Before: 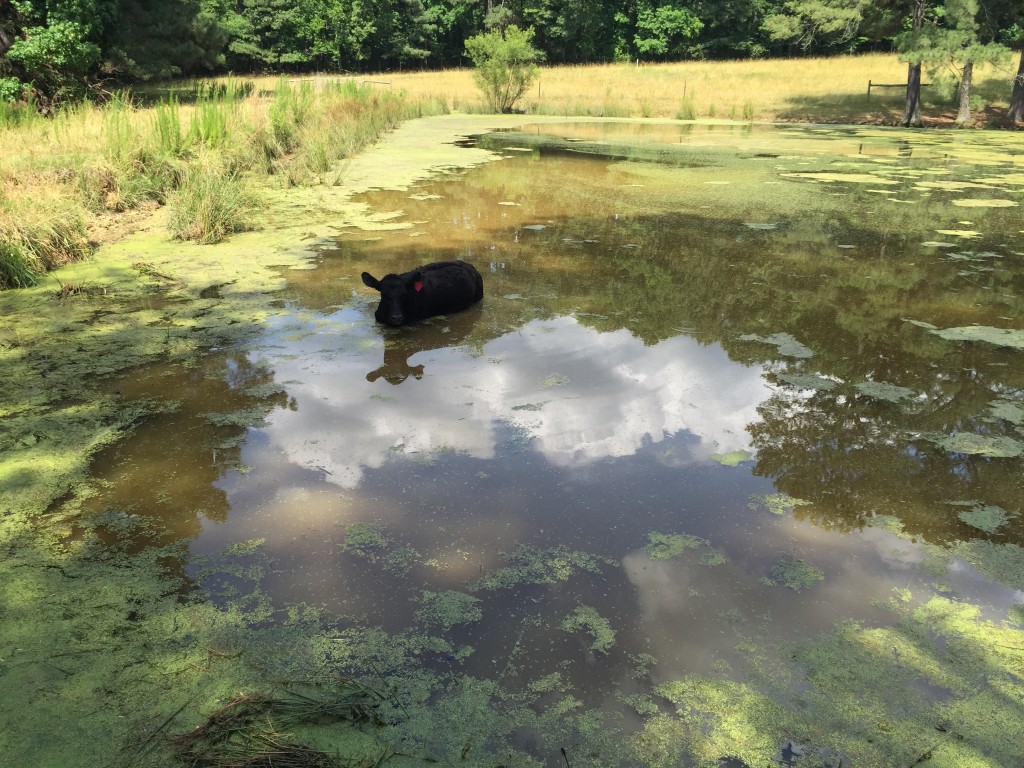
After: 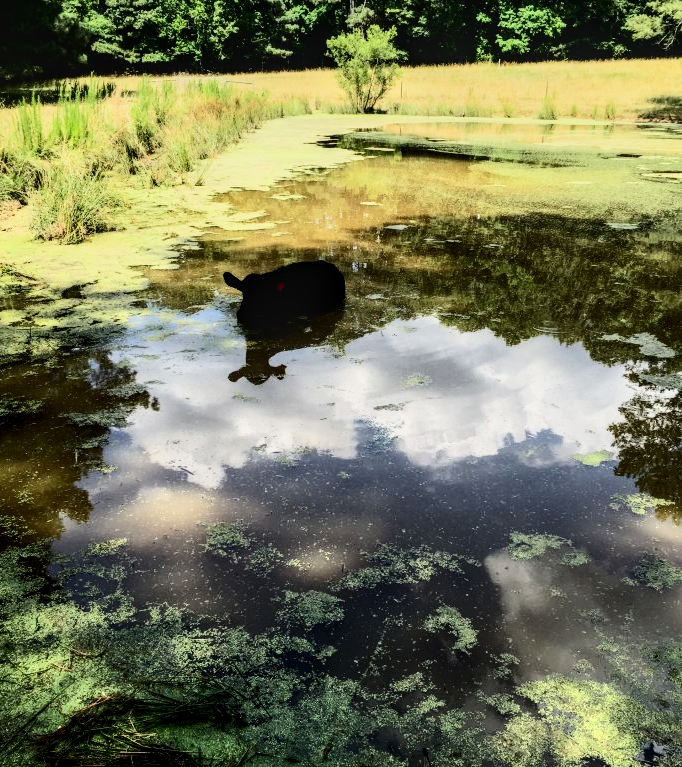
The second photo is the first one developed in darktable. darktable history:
filmic rgb: black relative exposure -5 EV, hardness 2.88, contrast 1.4
contrast brightness saturation: contrast 0.32, brightness -0.08, saturation 0.17
local contrast: detail 130%
shadows and highlights: soften with gaussian
crop and rotate: left 13.537%, right 19.796%
